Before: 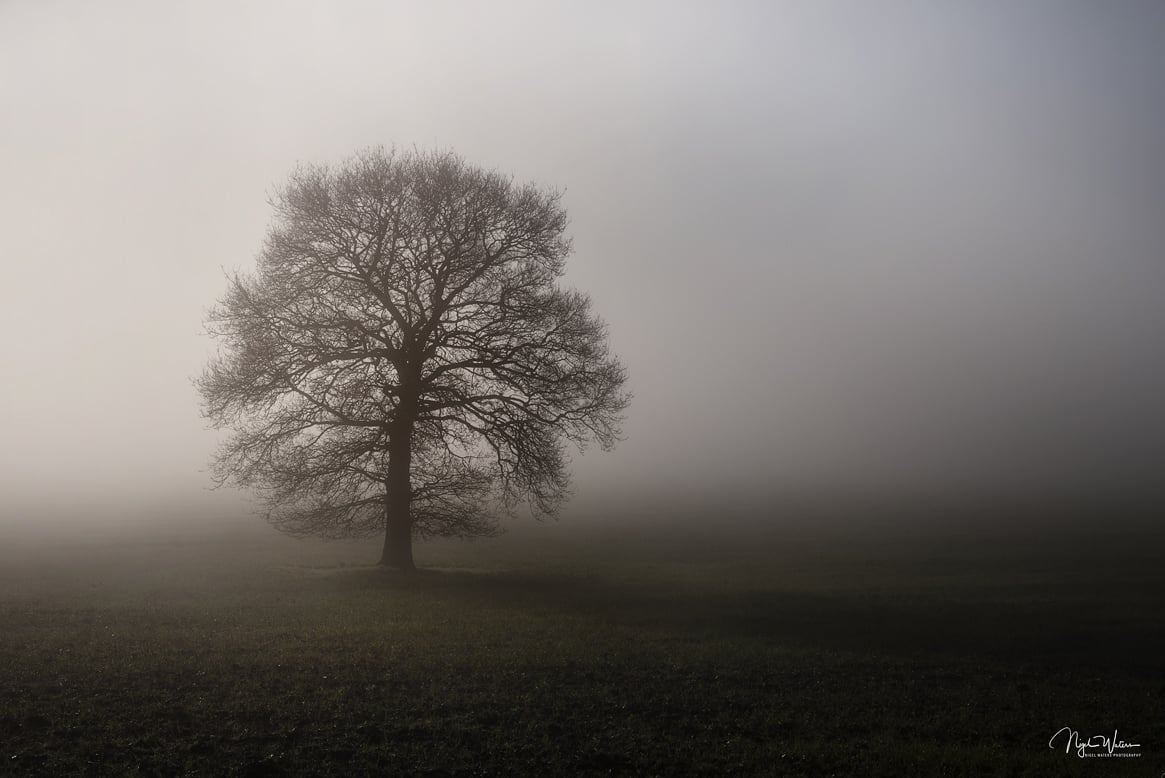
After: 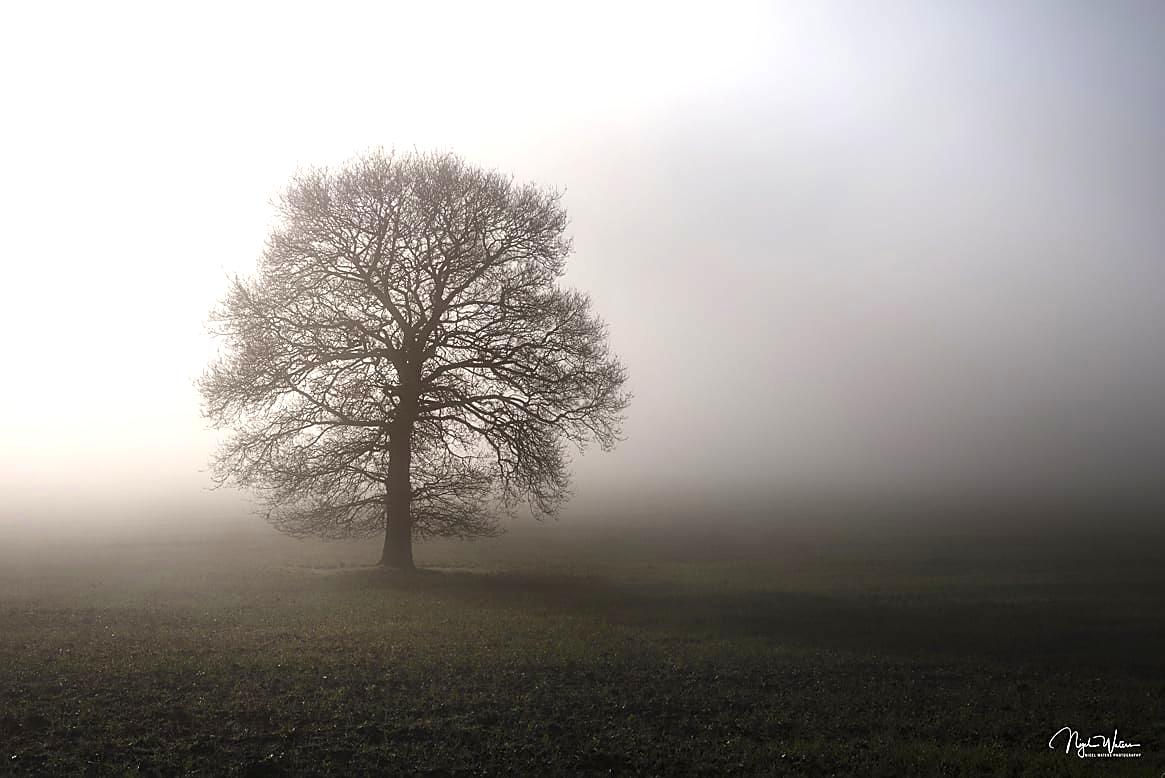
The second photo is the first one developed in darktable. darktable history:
exposure: black level correction 0, exposure 0.95 EV, compensate exposure bias true, compensate highlight preservation false
sharpen: on, module defaults
